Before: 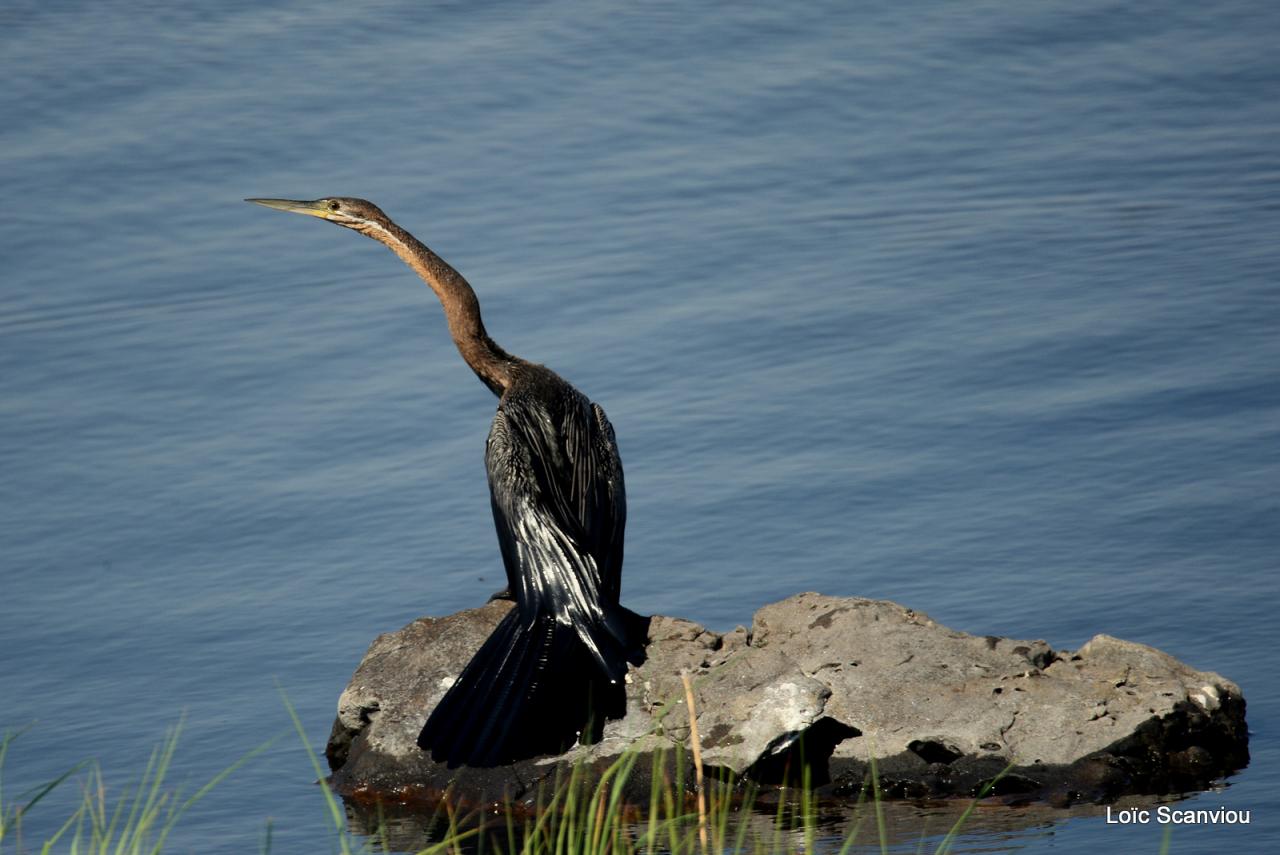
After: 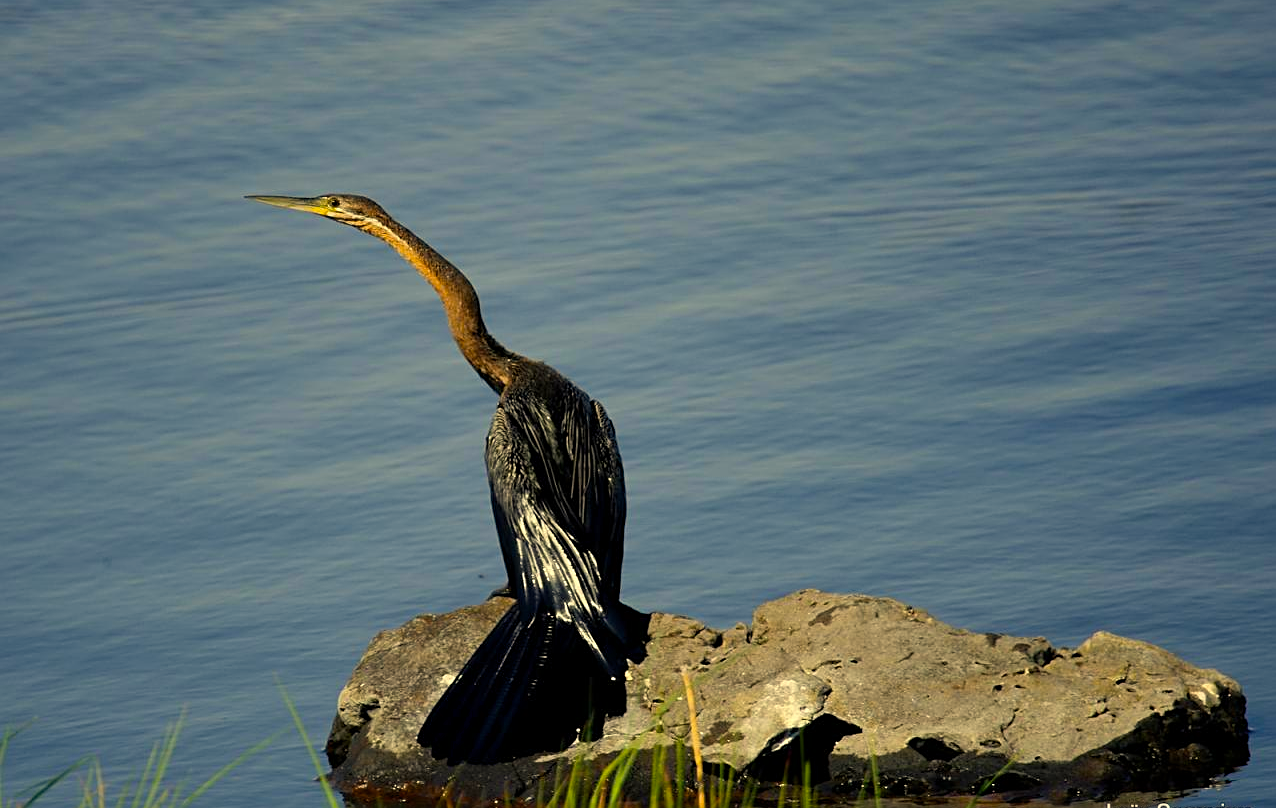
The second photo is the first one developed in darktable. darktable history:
color balance rgb: shadows lift › chroma 2.038%, shadows lift › hue 247.13°, linear chroma grading › global chroma 9.108%, perceptual saturation grading › global saturation 30.431%
crop: top 0.401%, right 0.261%, bottom 5.058%
color correction: highlights a* 2.66, highlights b* 23.3
sharpen: on, module defaults
